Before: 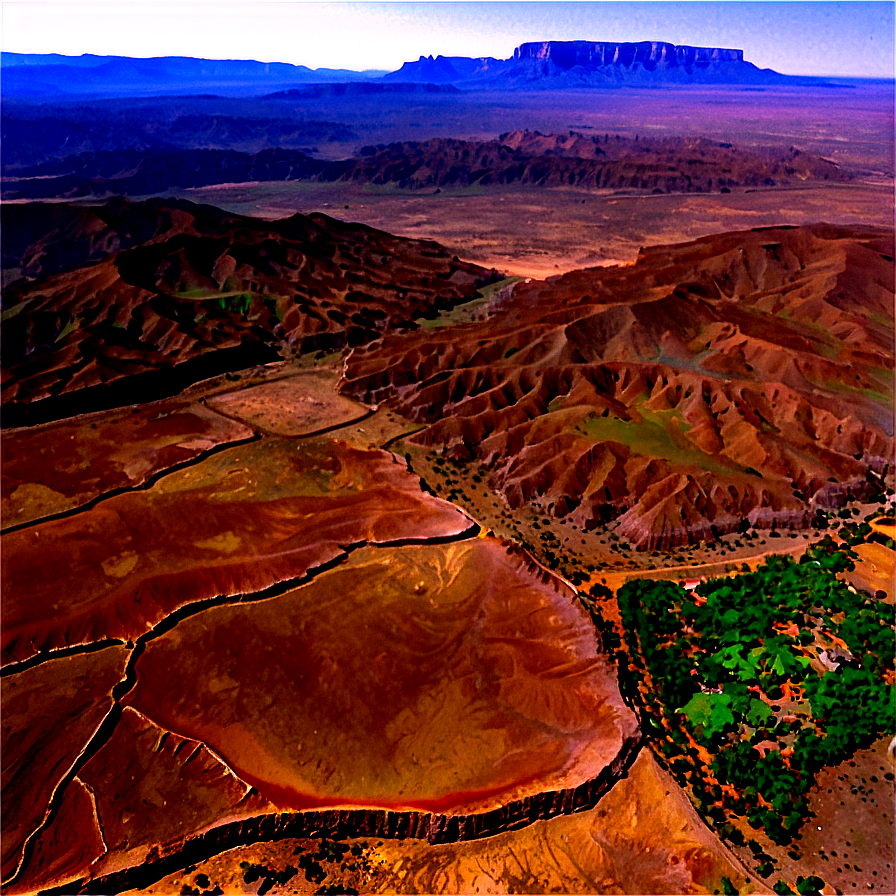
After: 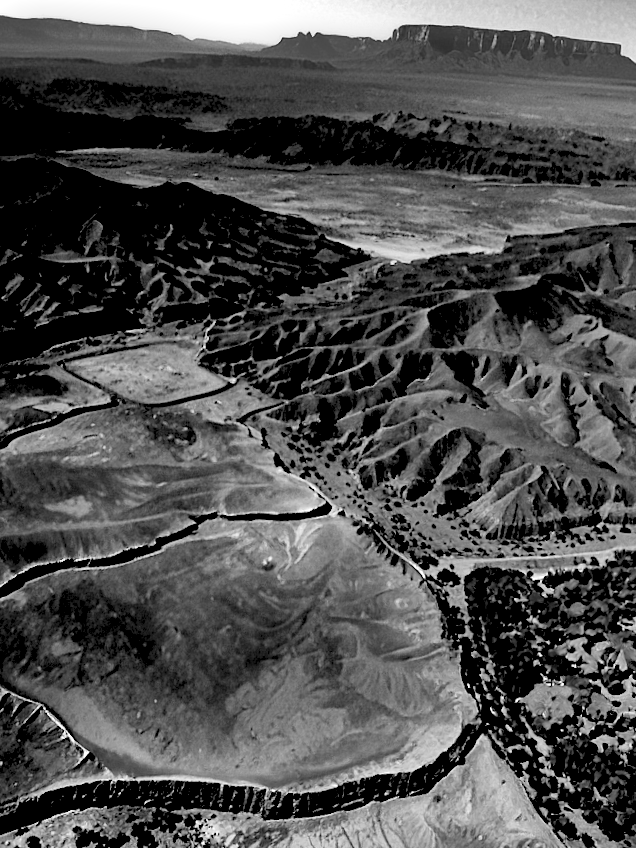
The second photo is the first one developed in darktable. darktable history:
tone equalizer: -8 EV -0.417 EV, -7 EV -0.389 EV, -6 EV -0.333 EV, -5 EV -0.222 EV, -3 EV 0.222 EV, -2 EV 0.333 EV, -1 EV 0.389 EV, +0 EV 0.417 EV, edges refinement/feathering 500, mask exposure compensation -1.57 EV, preserve details no
levels: levels [0.072, 0.414, 0.976]
crop and rotate: angle -3.27°, left 14.277%, top 0.028%, right 10.766%, bottom 0.028%
color balance rgb: perceptual saturation grading › global saturation 40%, global vibrance 15%
monochrome: a 32, b 64, size 2.3
shadows and highlights: shadows 35, highlights -35, soften with gaussian
color correction: highlights a* -9.35, highlights b* -23.15
